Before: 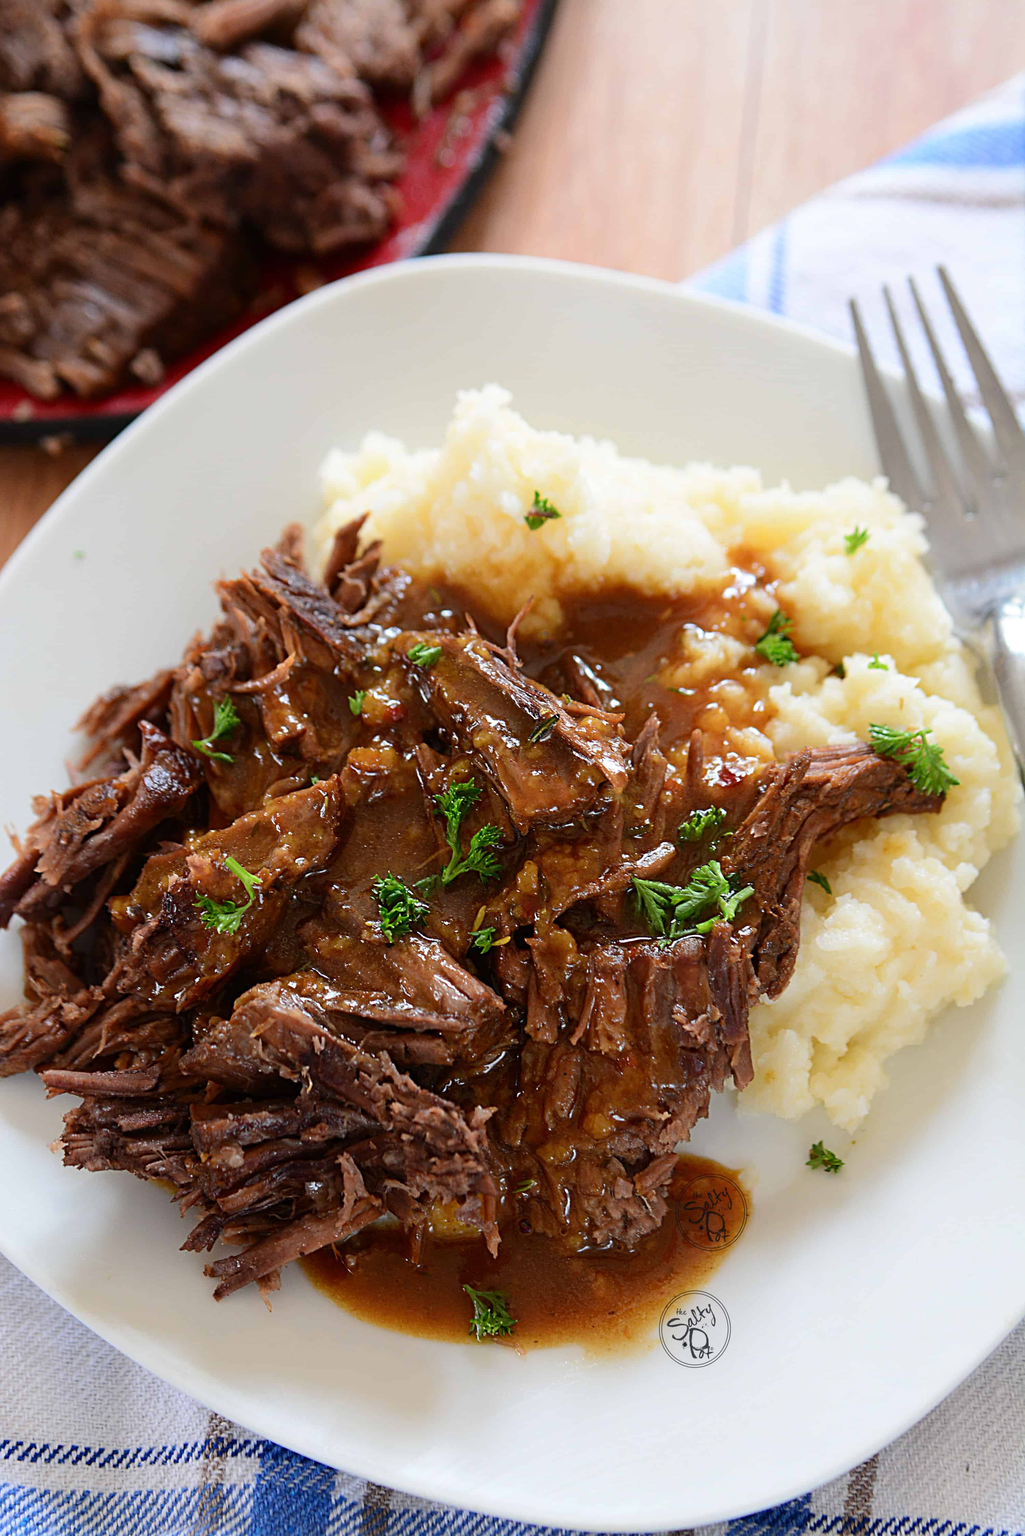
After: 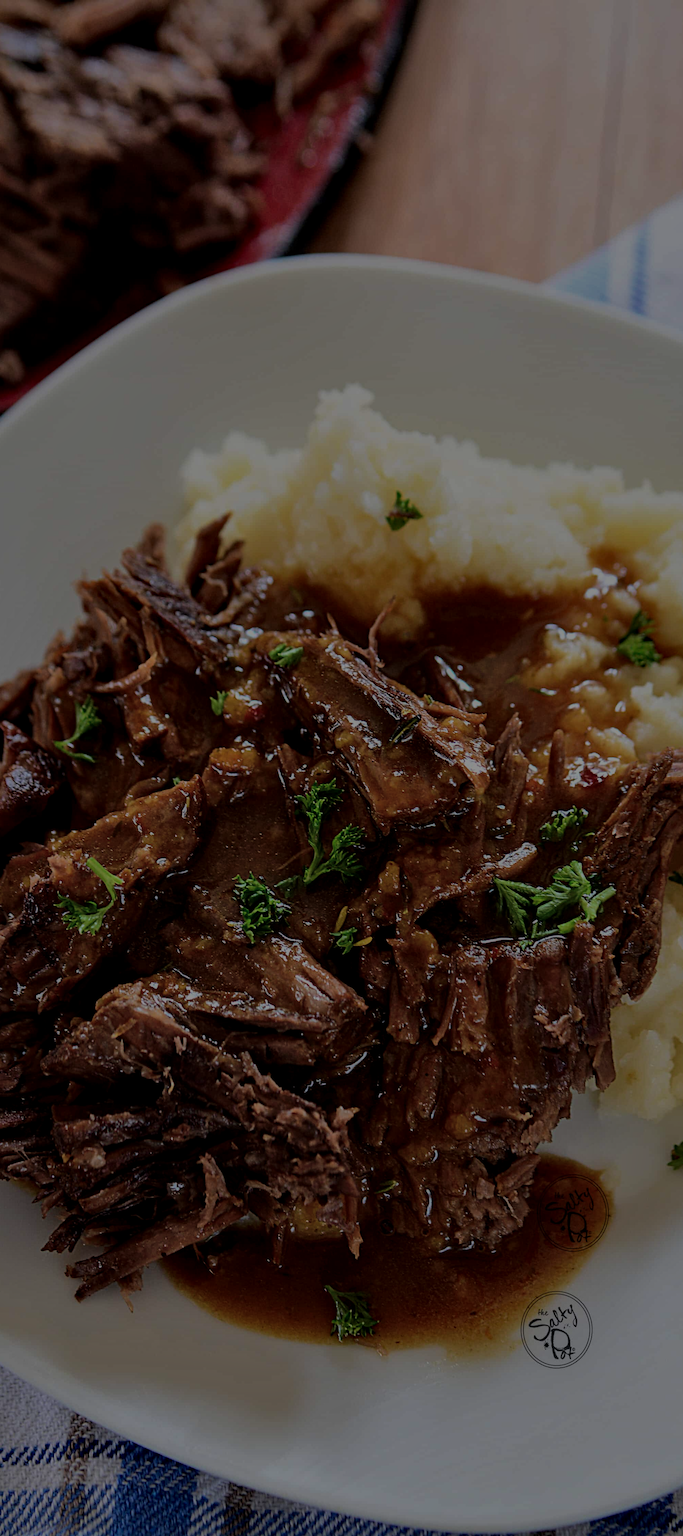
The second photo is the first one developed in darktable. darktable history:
crop and rotate: left 13.537%, right 19.796%
exposure: exposure -2.446 EV, compensate highlight preservation false
tone equalizer: -8 EV -0.417 EV, -7 EV -0.389 EV, -6 EV -0.333 EV, -5 EV -0.222 EV, -3 EV 0.222 EV, -2 EV 0.333 EV, -1 EV 0.389 EV, +0 EV 0.417 EV, edges refinement/feathering 500, mask exposure compensation -1.57 EV, preserve details no
local contrast: on, module defaults
velvia: on, module defaults
shadows and highlights: shadows 40, highlights -60
